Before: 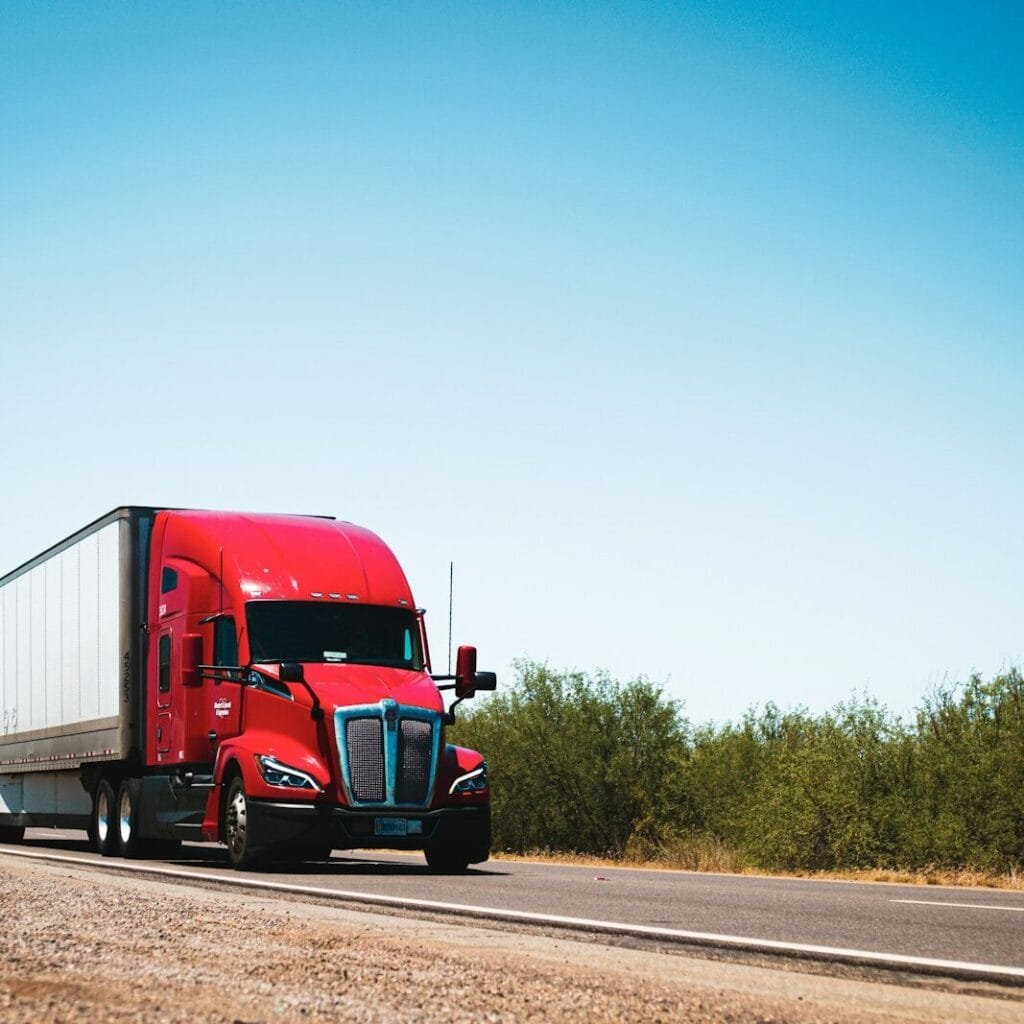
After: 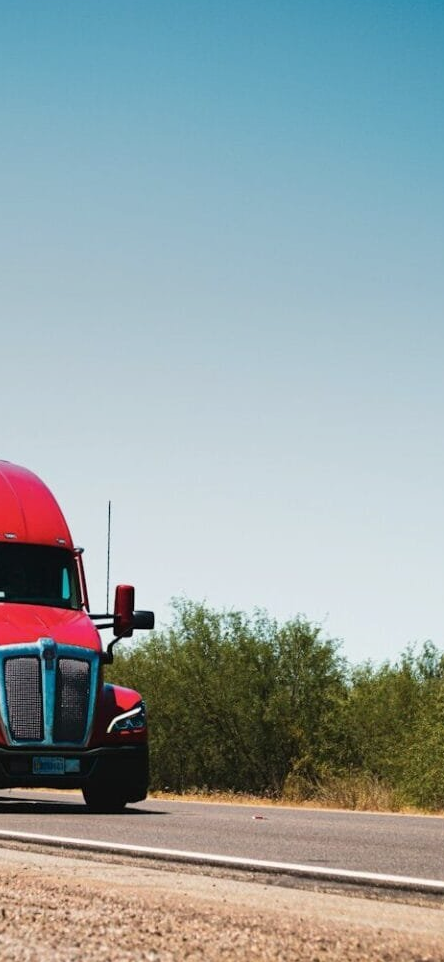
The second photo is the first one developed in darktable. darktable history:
graduated density: rotation -0.352°, offset 57.64
crop: left 33.452%, top 6.025%, right 23.155%
